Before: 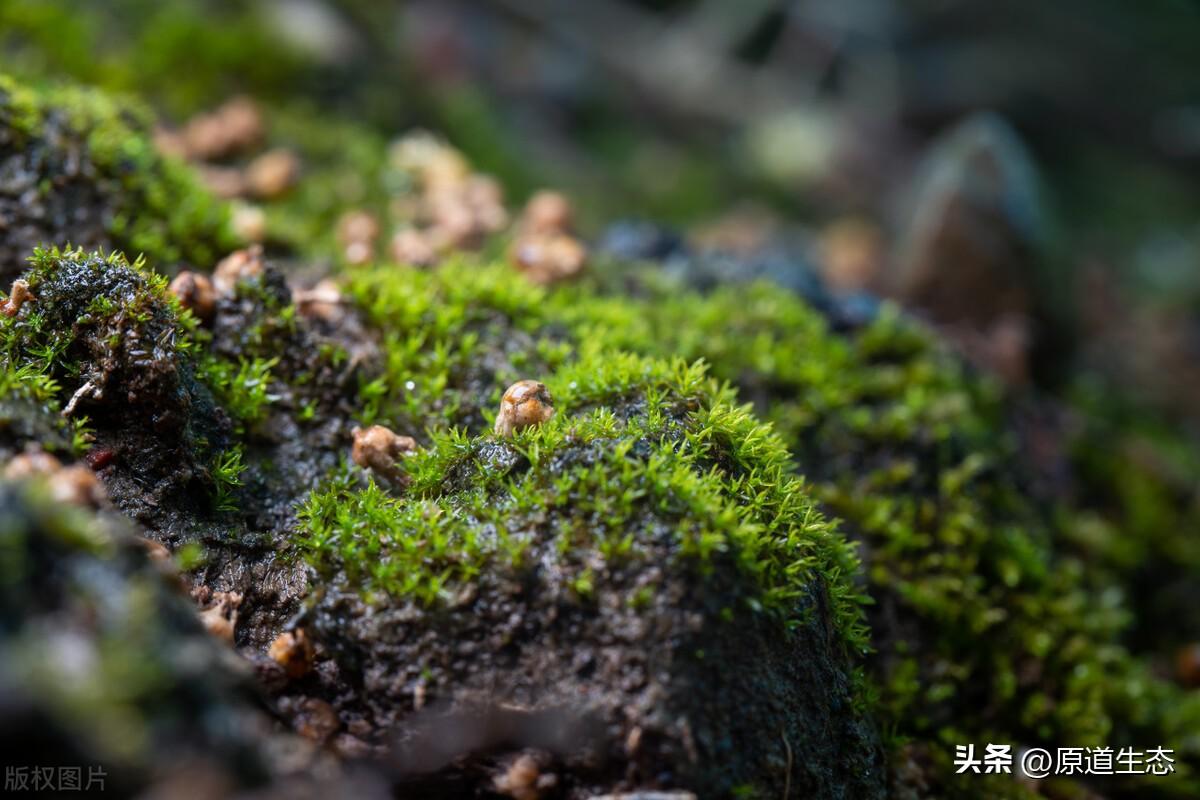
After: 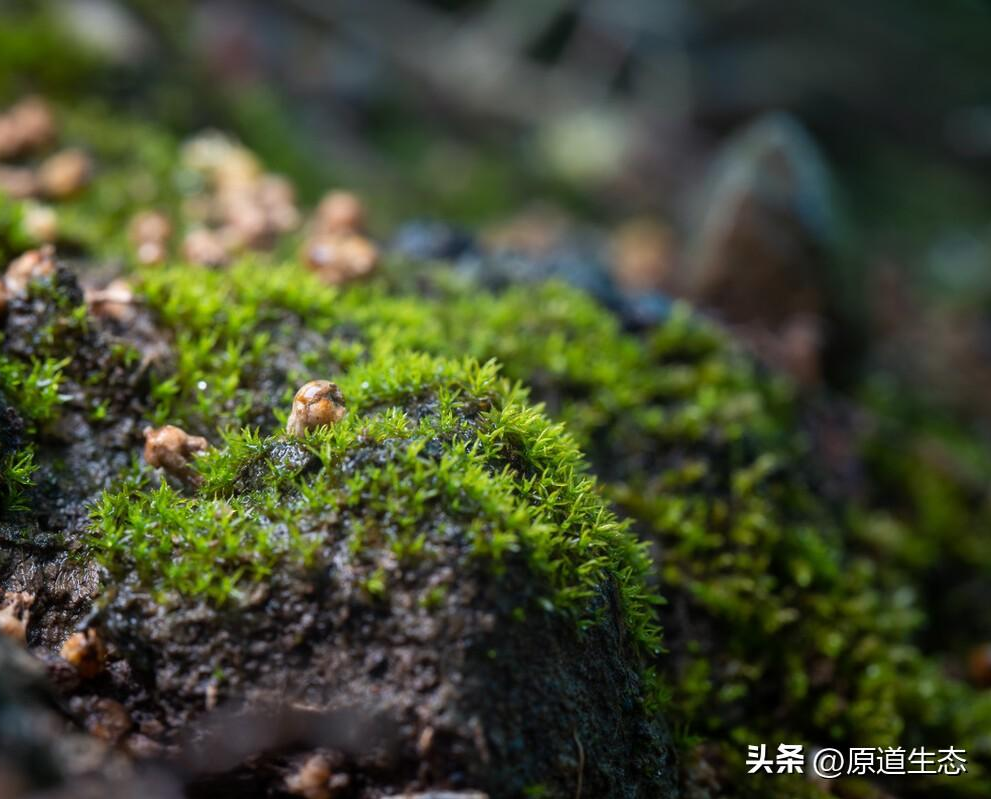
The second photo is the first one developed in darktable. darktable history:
crop: left 17.395%, bottom 0.03%
